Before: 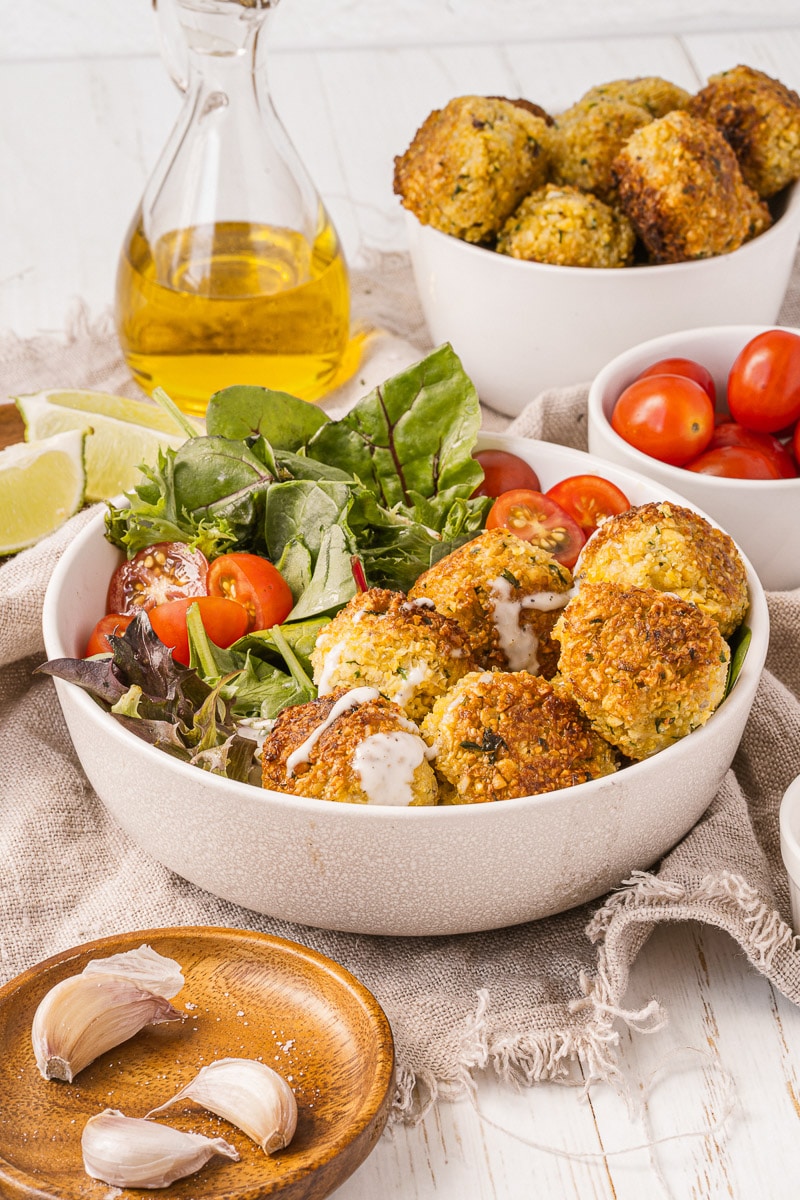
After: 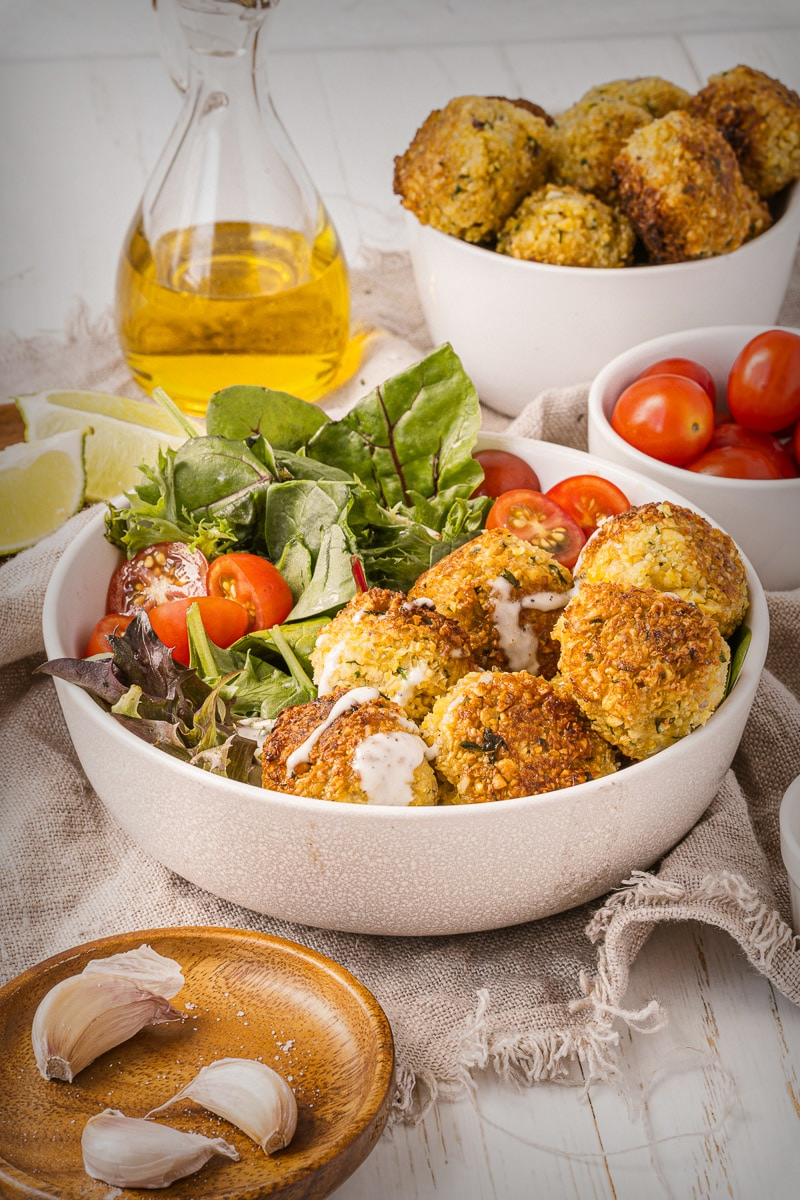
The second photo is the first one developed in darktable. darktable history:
vignetting: fall-off start 53.2%, brightness -0.594, saturation 0, automatic ratio true, width/height ratio 1.313, shape 0.22, unbound false
tone equalizer: on, module defaults
exposure: exposure 0.02 EV, compensate highlight preservation false
